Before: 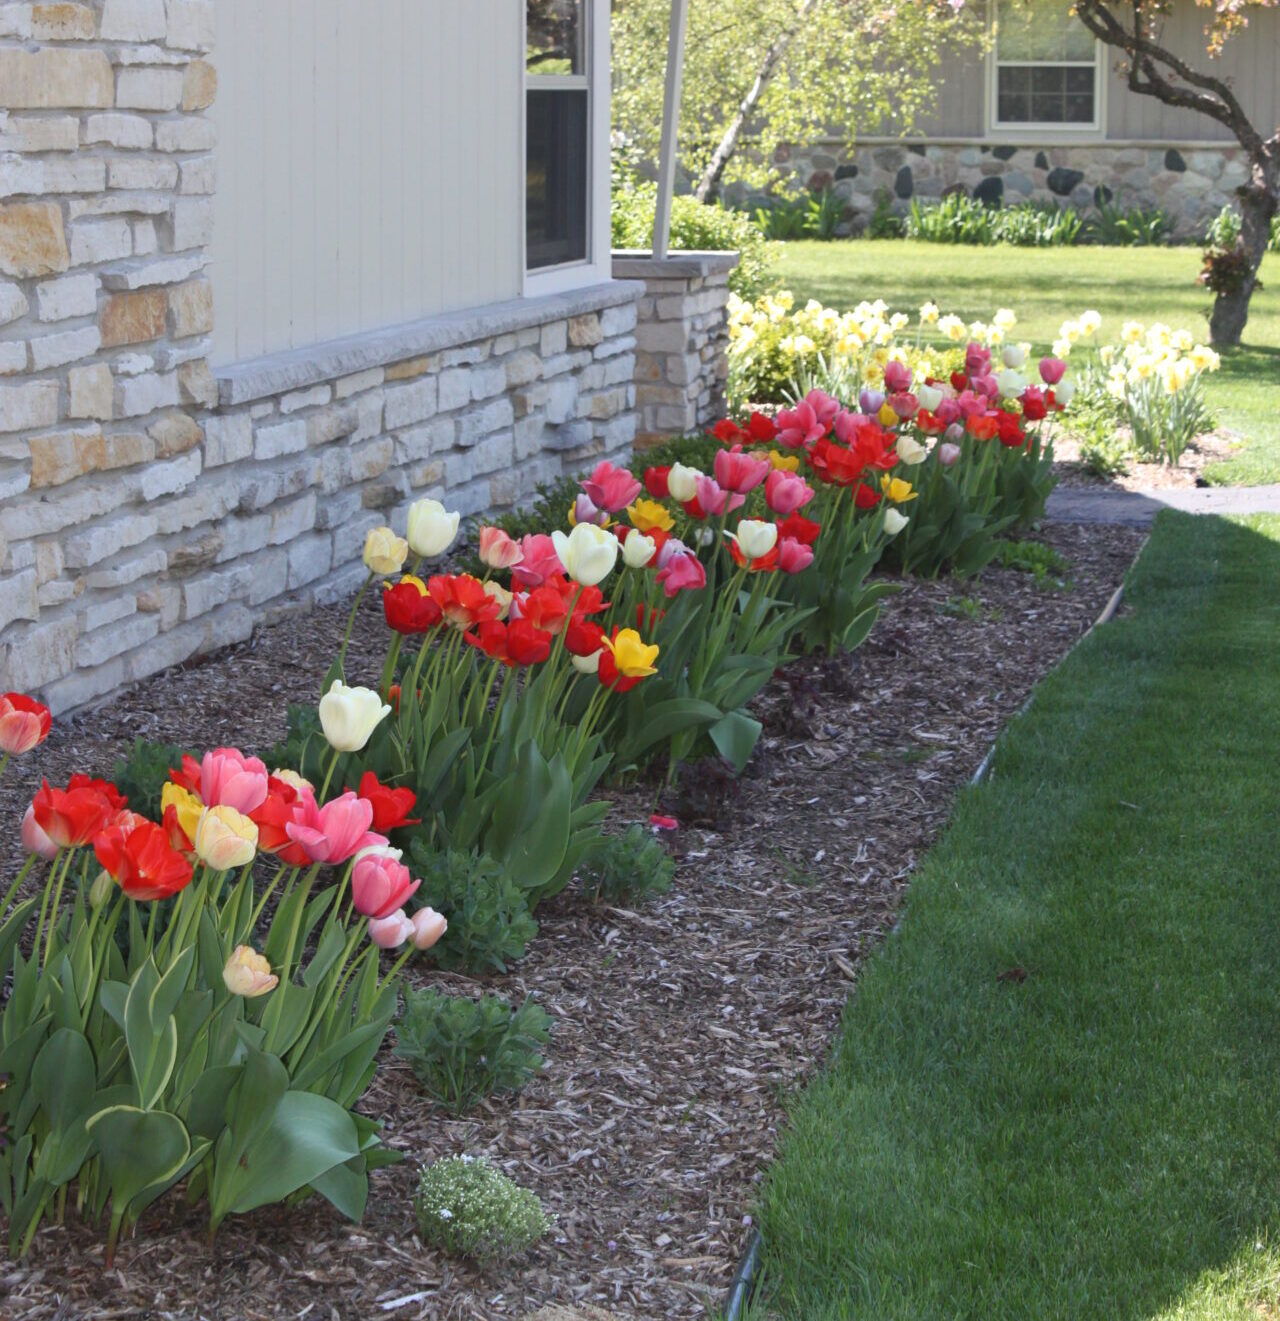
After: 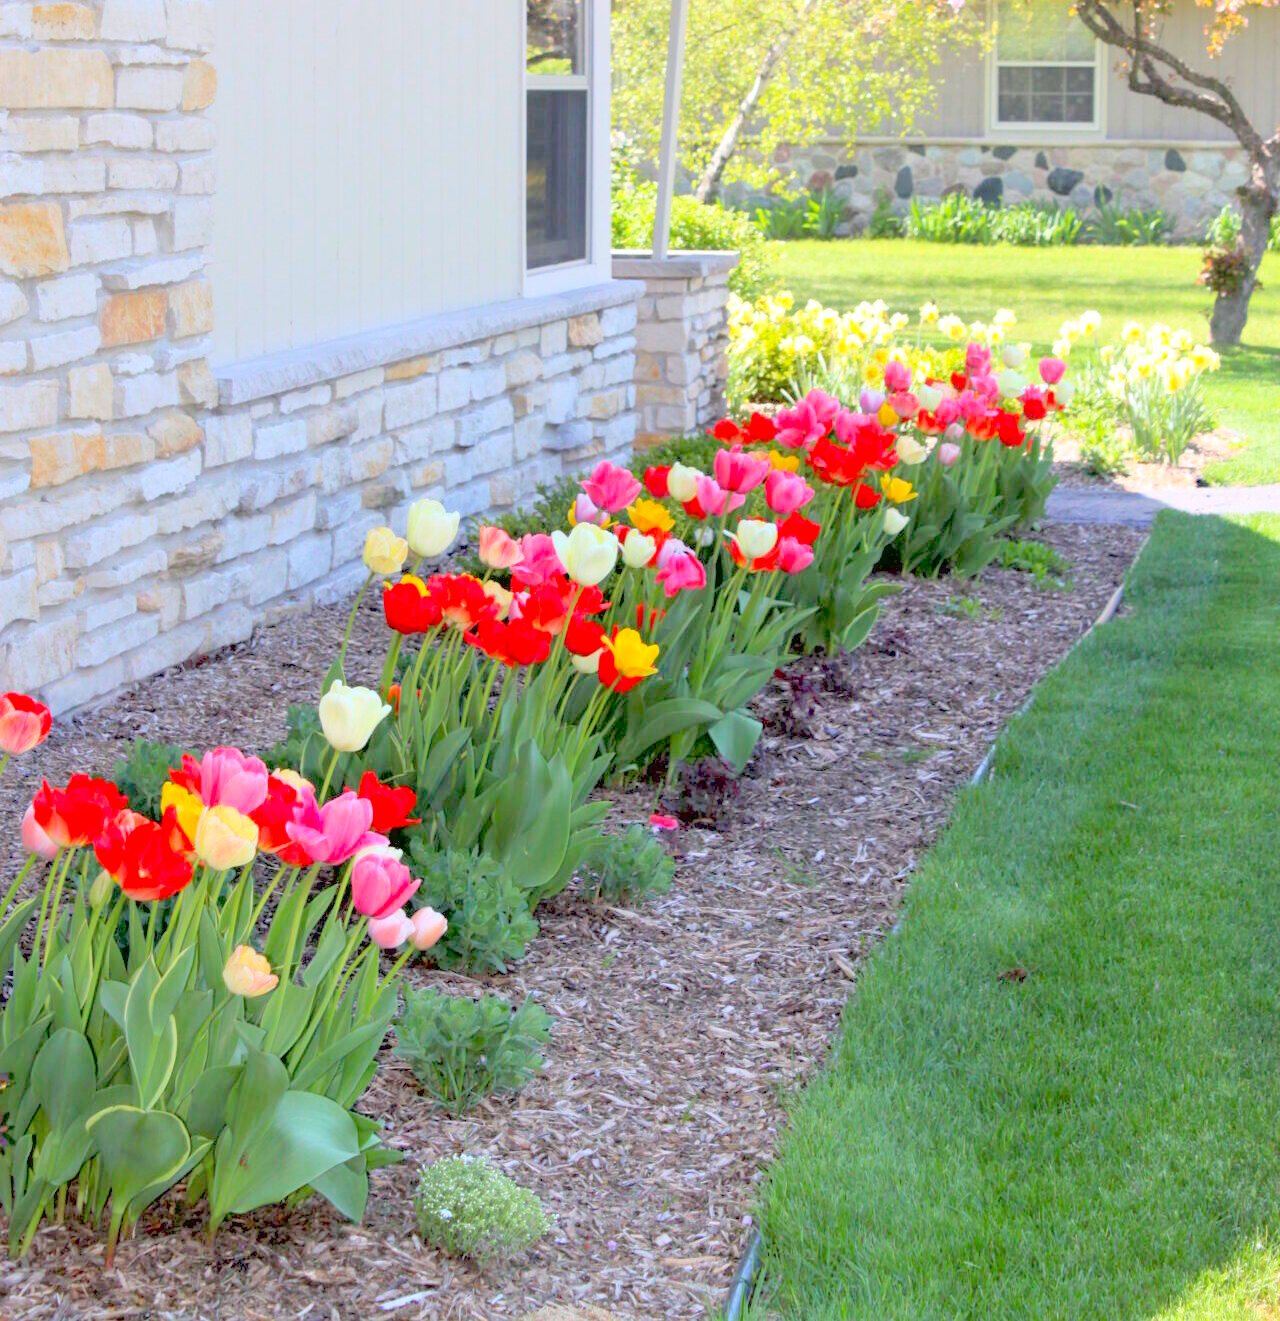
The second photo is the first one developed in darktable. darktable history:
exposure: black level correction 0.016, exposure 1.774 EV, compensate highlight preservation false
global tonemap: drago (0.7, 100)
